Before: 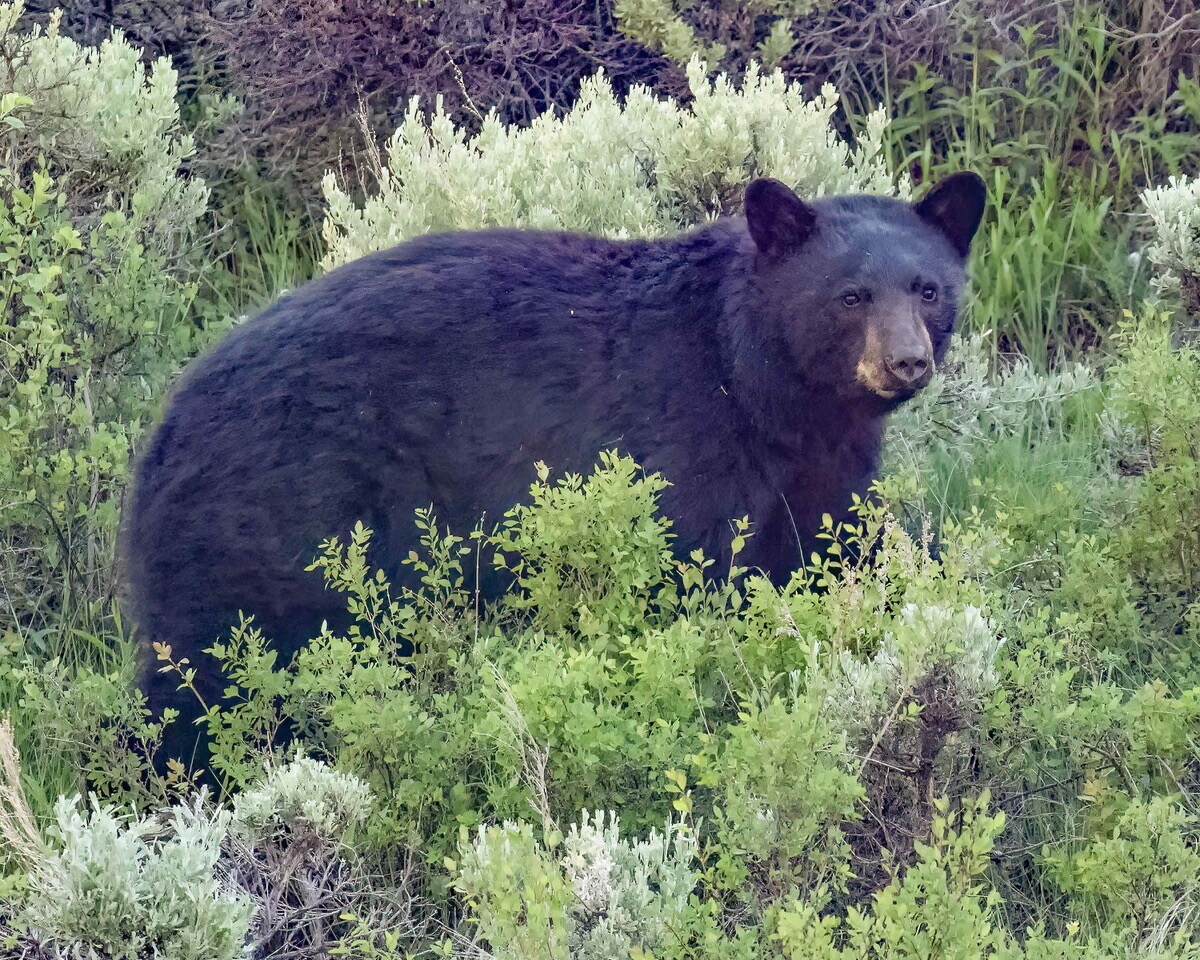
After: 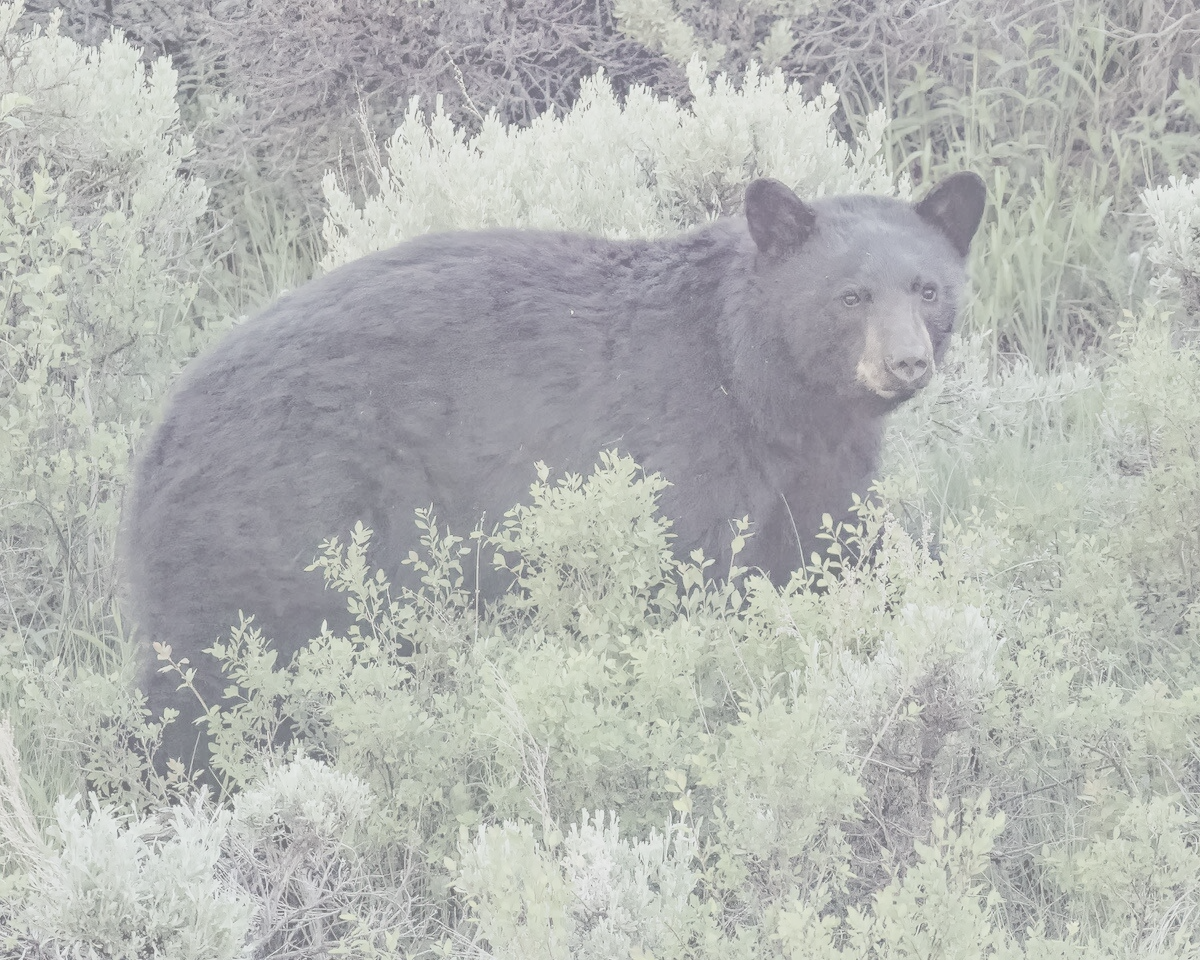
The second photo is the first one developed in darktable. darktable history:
white balance: red 0.978, blue 0.999
contrast brightness saturation: contrast -0.32, brightness 0.75, saturation -0.78
